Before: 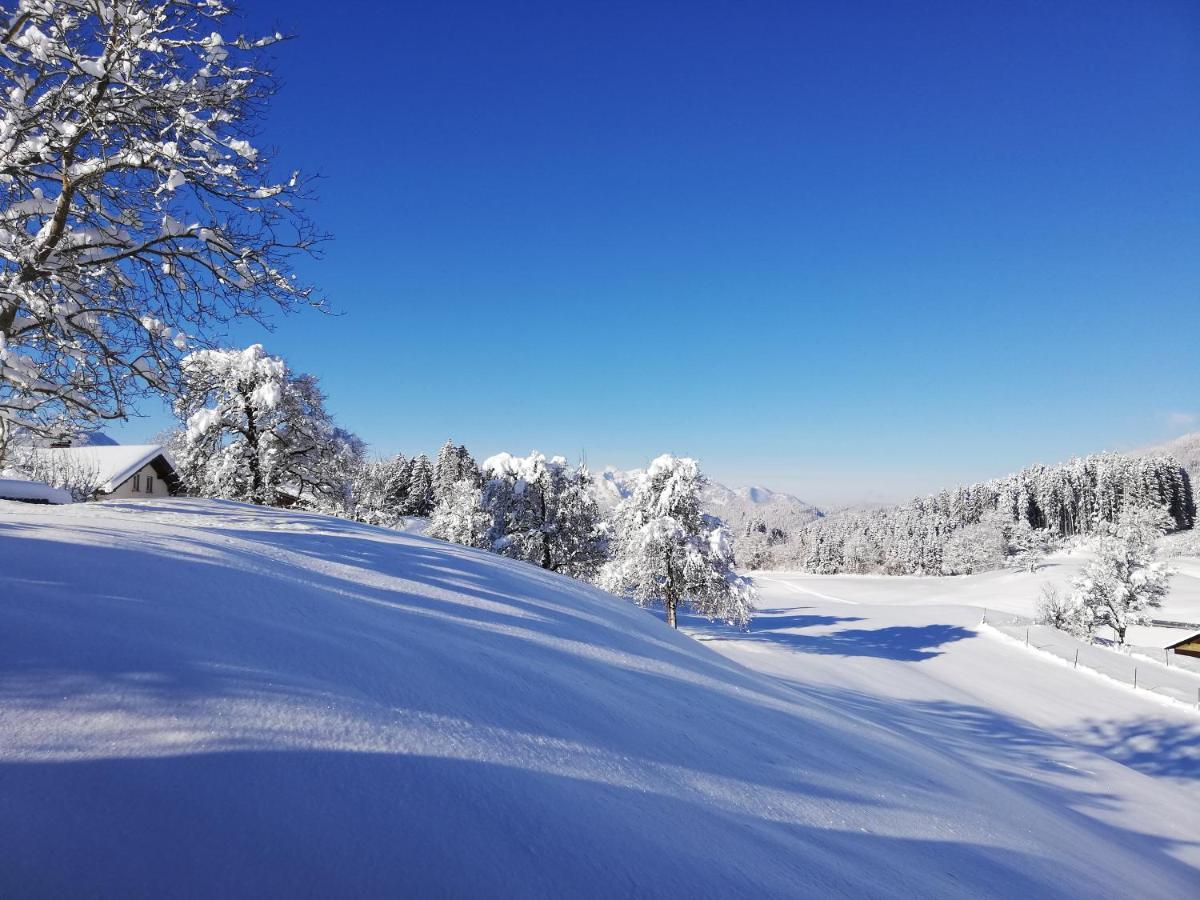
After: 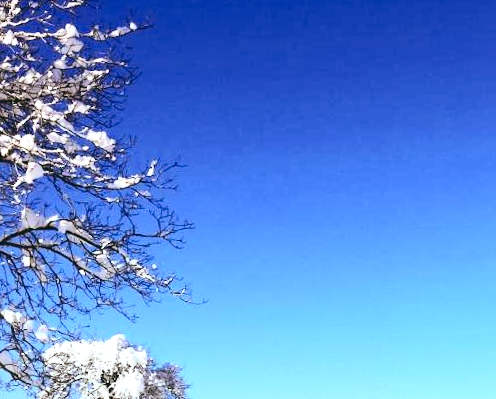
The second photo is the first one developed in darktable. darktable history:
contrast brightness saturation: contrast 0.28
exposure: exposure 0.74 EV, compensate highlight preservation false
color balance rgb: perceptual saturation grading › global saturation 25%, perceptual brilliance grading › mid-tones 10%, perceptual brilliance grading › shadows 15%, global vibrance 20%
graduated density: density 0.38 EV, hardness 21%, rotation -6.11°, saturation 32%
color balance: lift [1, 0.994, 1.002, 1.006], gamma [0.957, 1.081, 1.016, 0.919], gain [0.97, 0.972, 1.01, 1.028], input saturation 91.06%, output saturation 79.8%
crop and rotate: left 10.817%, top 0.062%, right 47.194%, bottom 53.626%
local contrast: mode bilateral grid, contrast 20, coarseness 50, detail 130%, midtone range 0.2
rotate and perspective: rotation -1.42°, crop left 0.016, crop right 0.984, crop top 0.035, crop bottom 0.965
